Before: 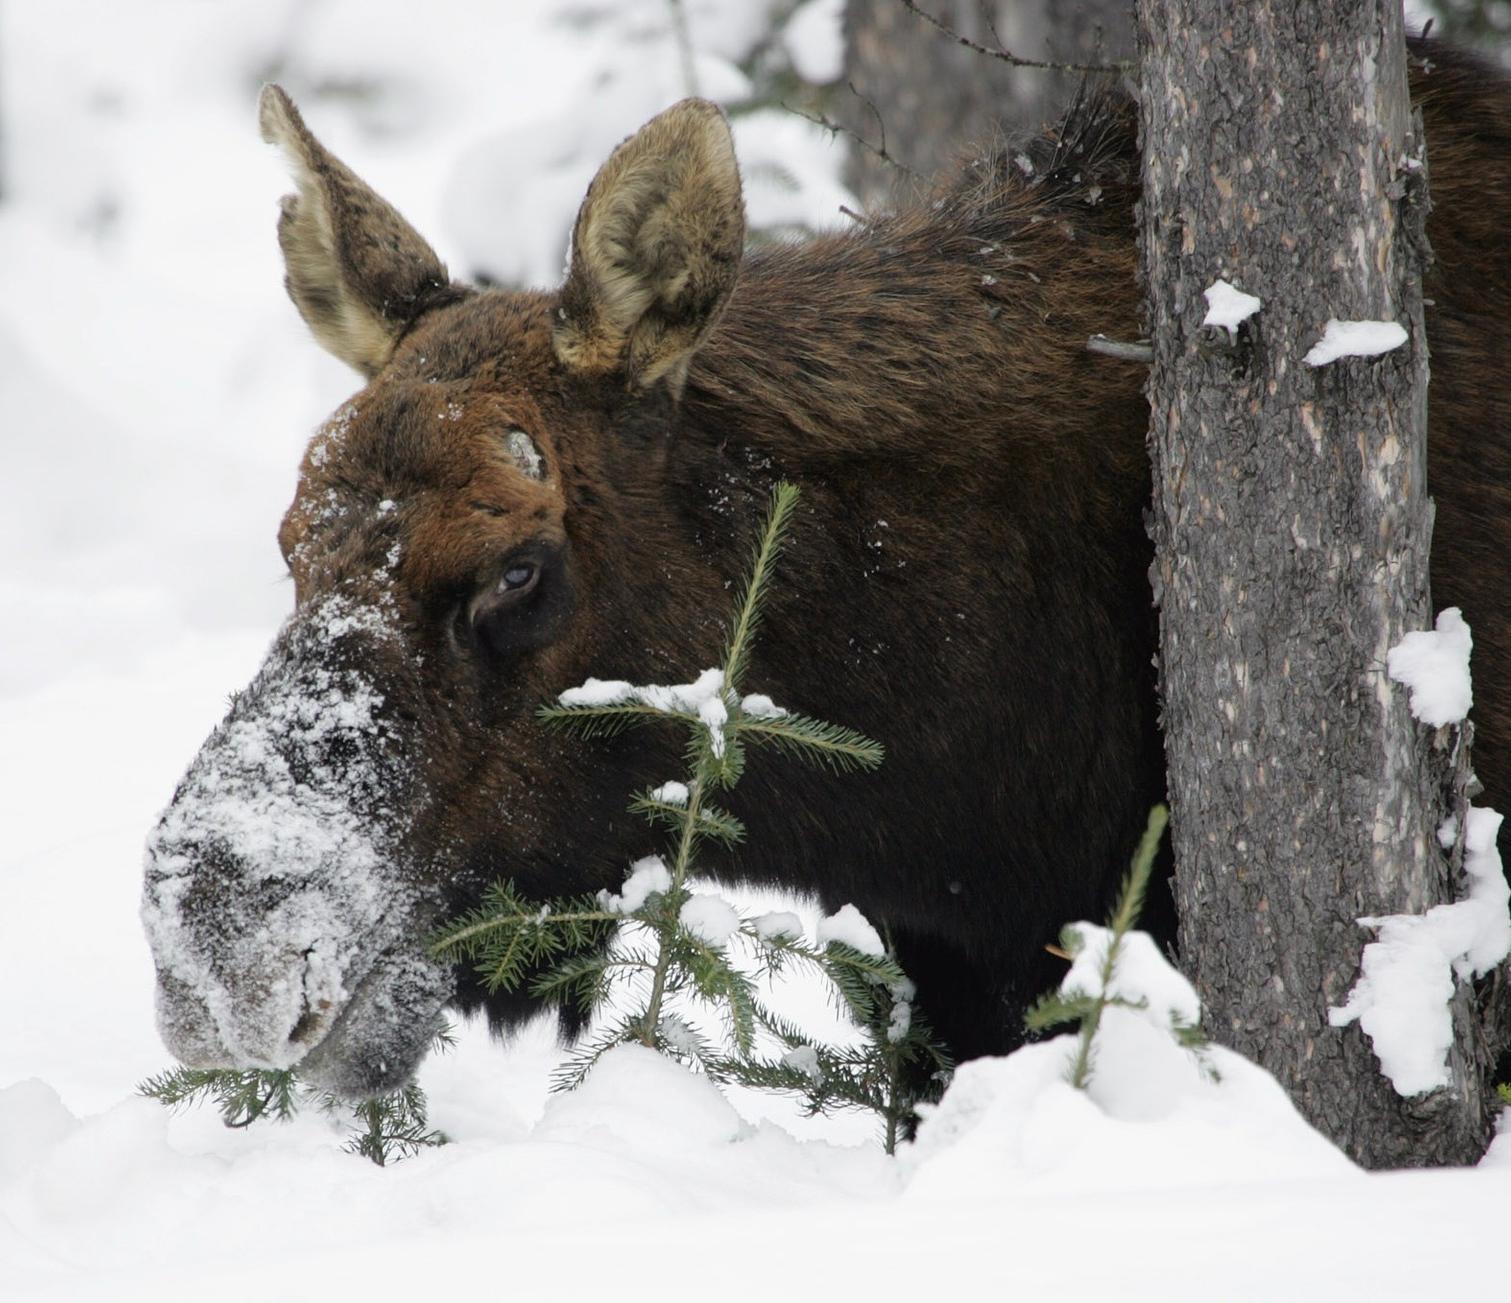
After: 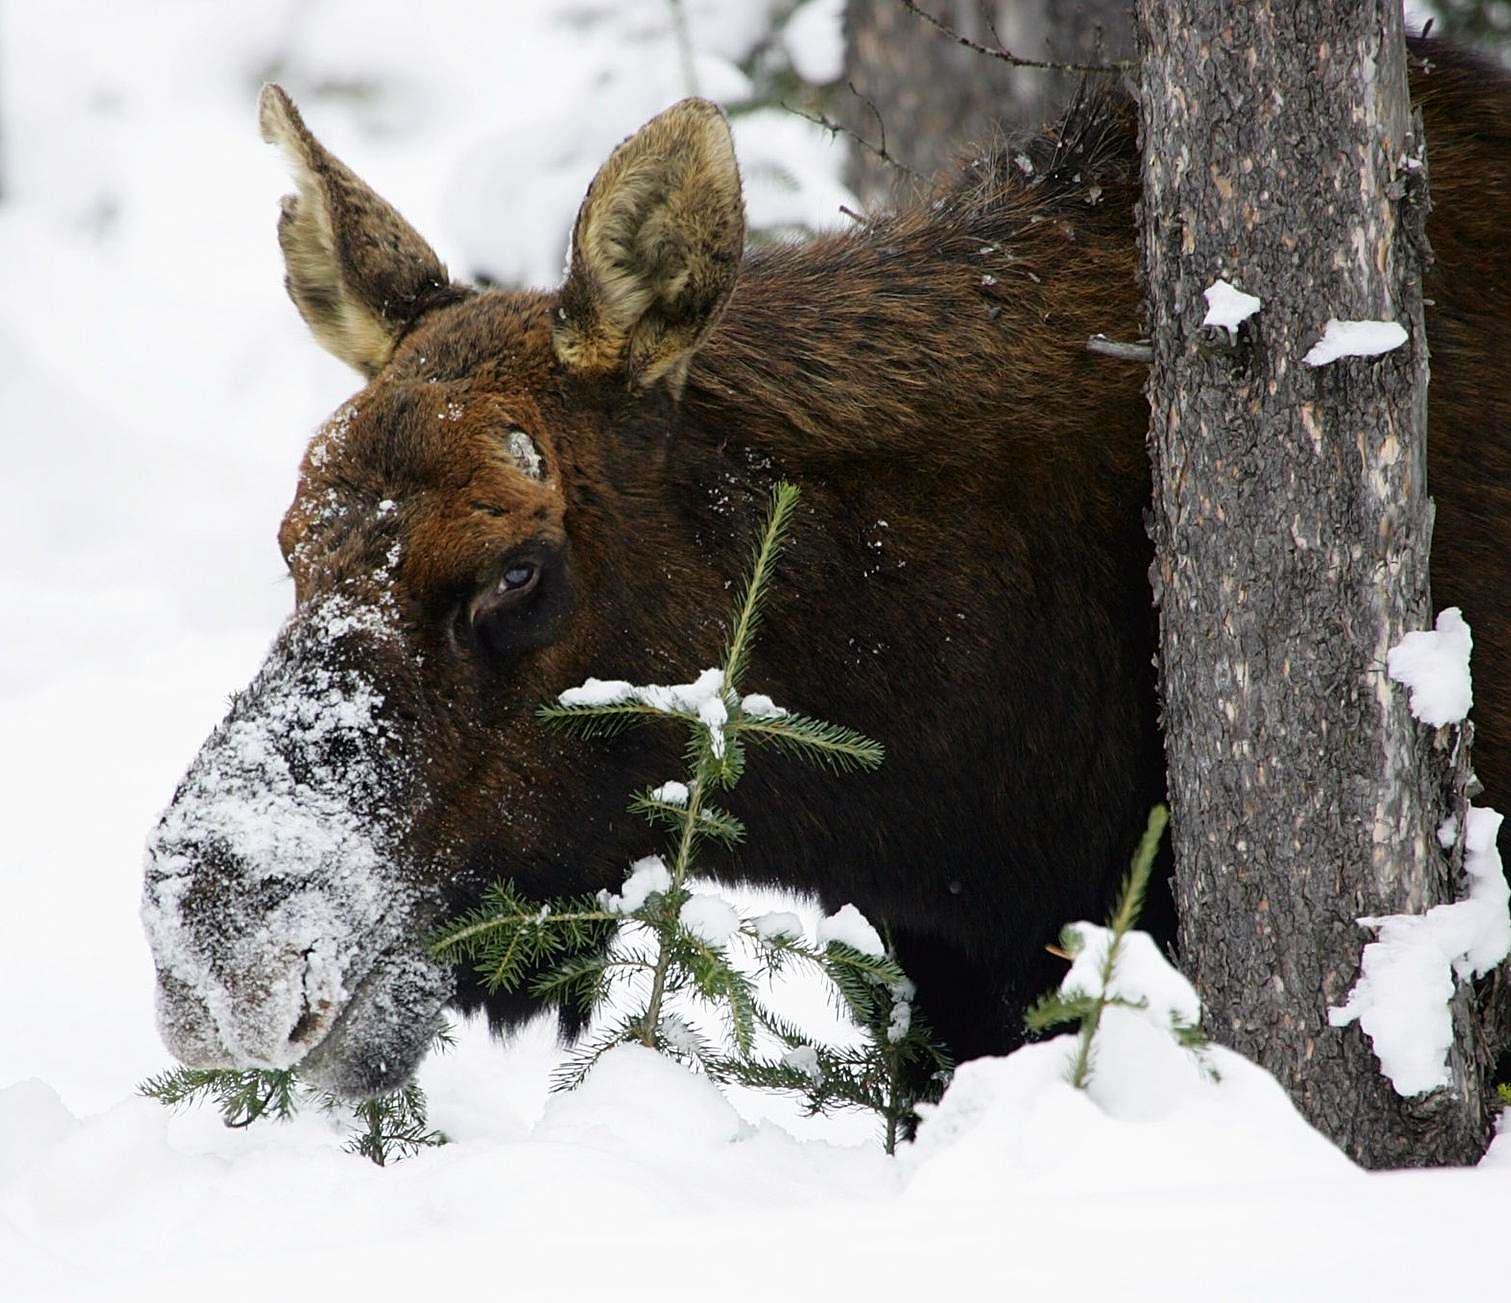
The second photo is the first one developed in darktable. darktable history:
tone equalizer: edges refinement/feathering 500, mask exposure compensation -1.57 EV, preserve details no
sharpen: on, module defaults
contrast brightness saturation: contrast 0.16, saturation 0.333
